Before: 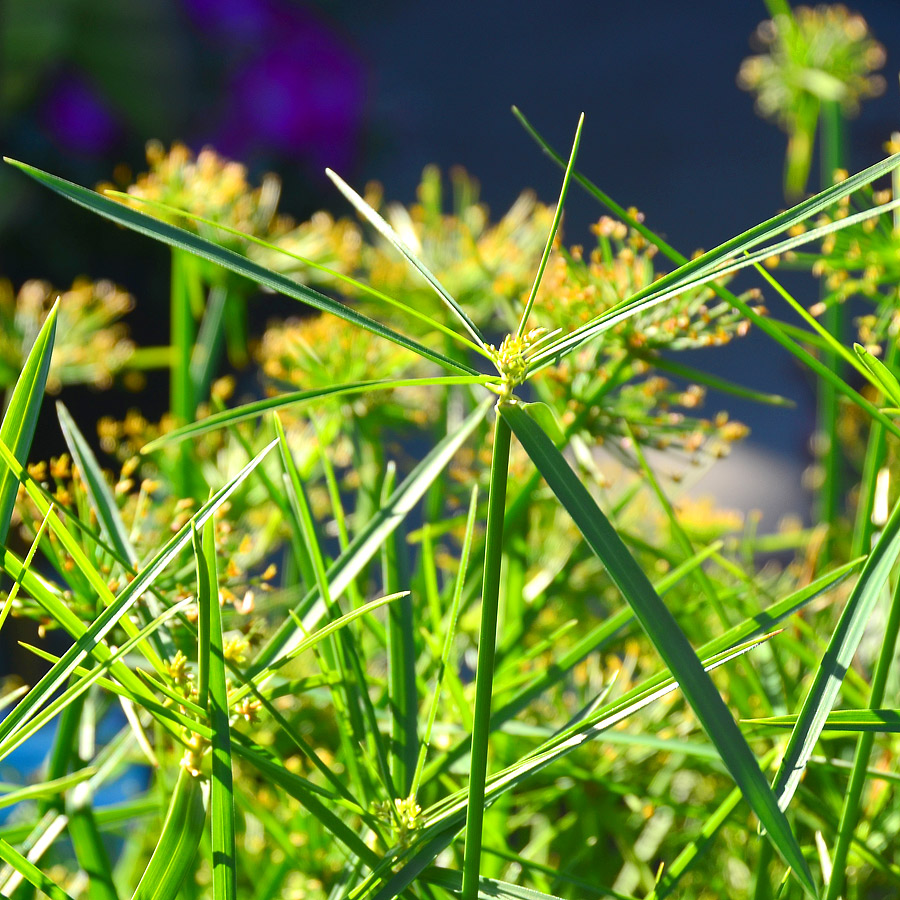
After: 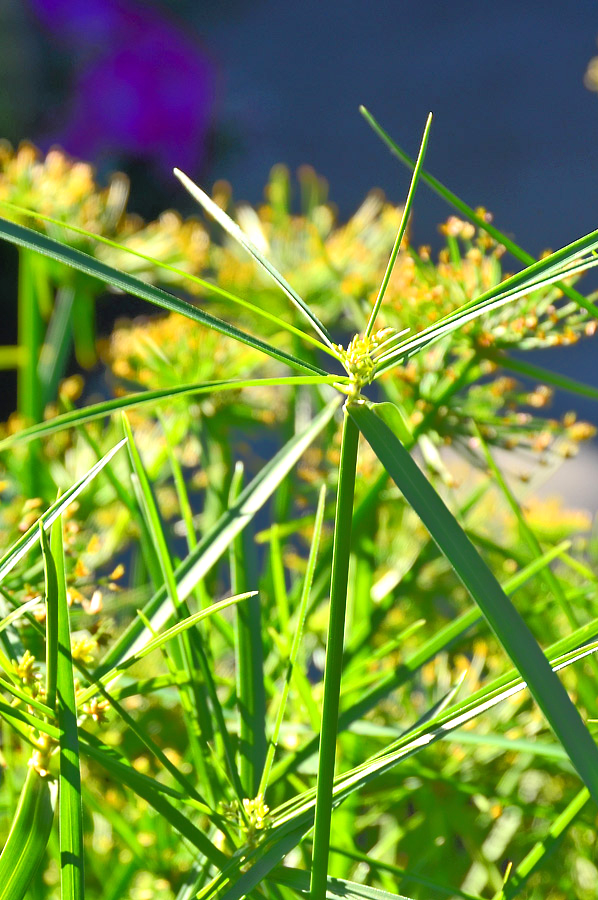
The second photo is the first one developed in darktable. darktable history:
crop: left 16.899%, right 16.556%
tone equalizer: -8 EV -0.528 EV, -7 EV -0.319 EV, -6 EV -0.083 EV, -5 EV 0.413 EV, -4 EV 0.985 EV, -3 EV 0.791 EV, -2 EV -0.01 EV, -1 EV 0.14 EV, +0 EV -0.012 EV, smoothing 1
